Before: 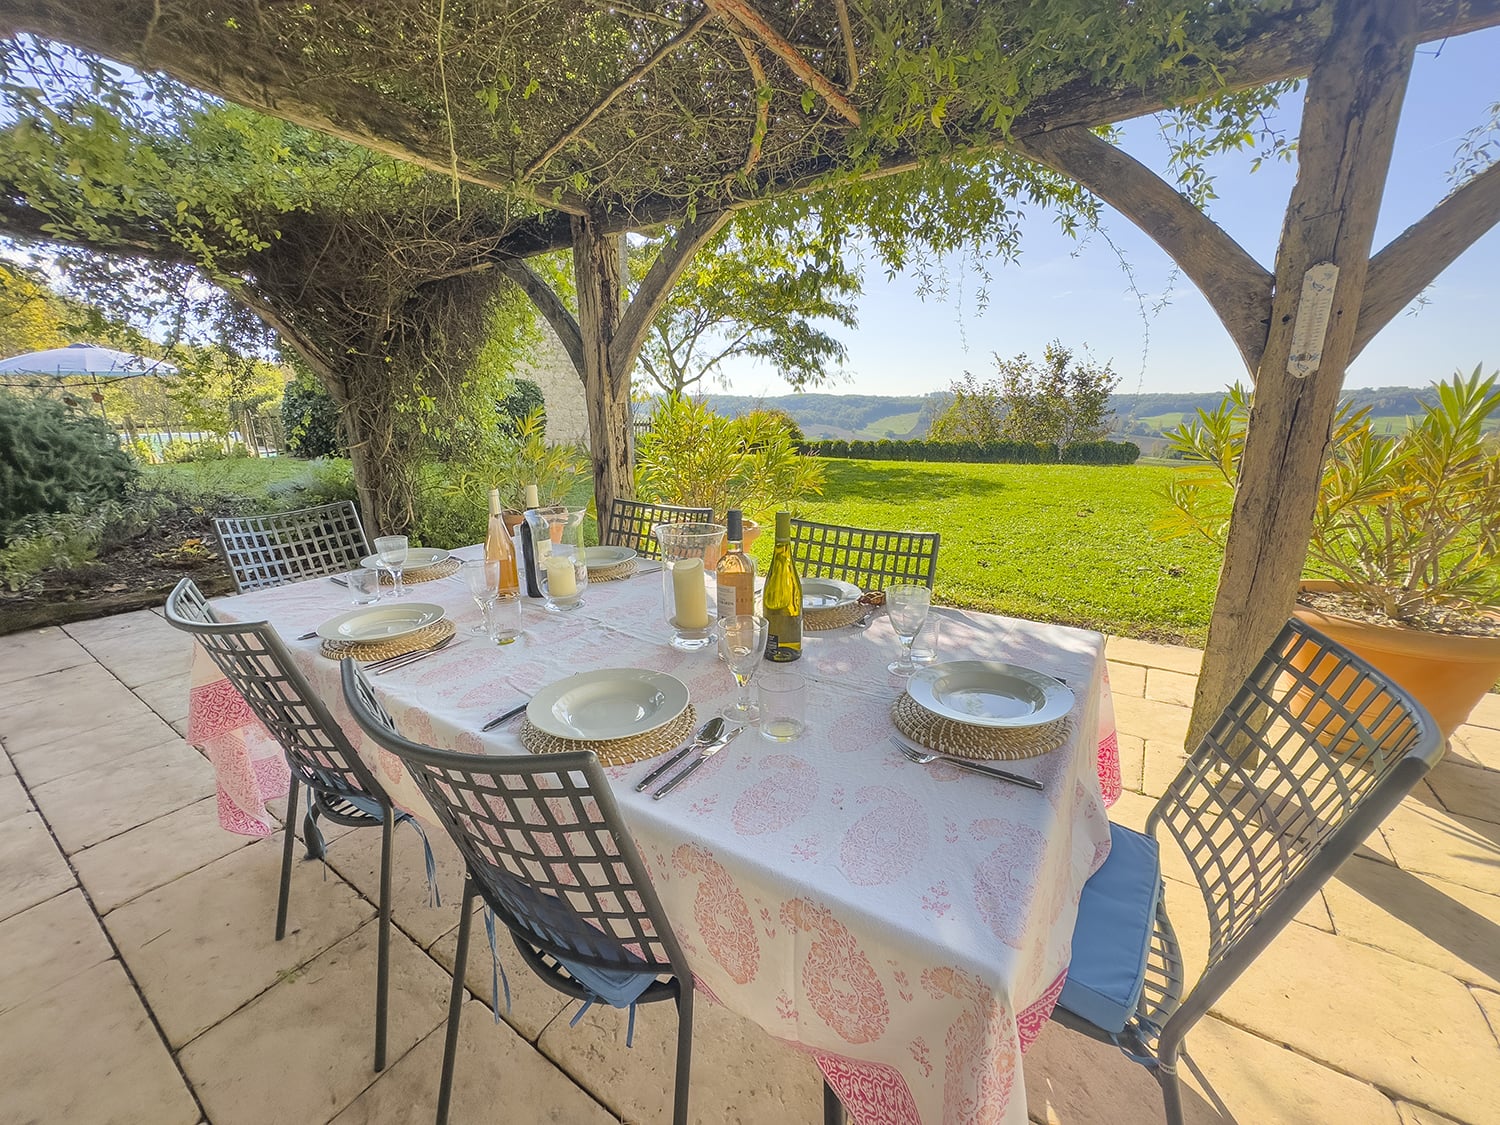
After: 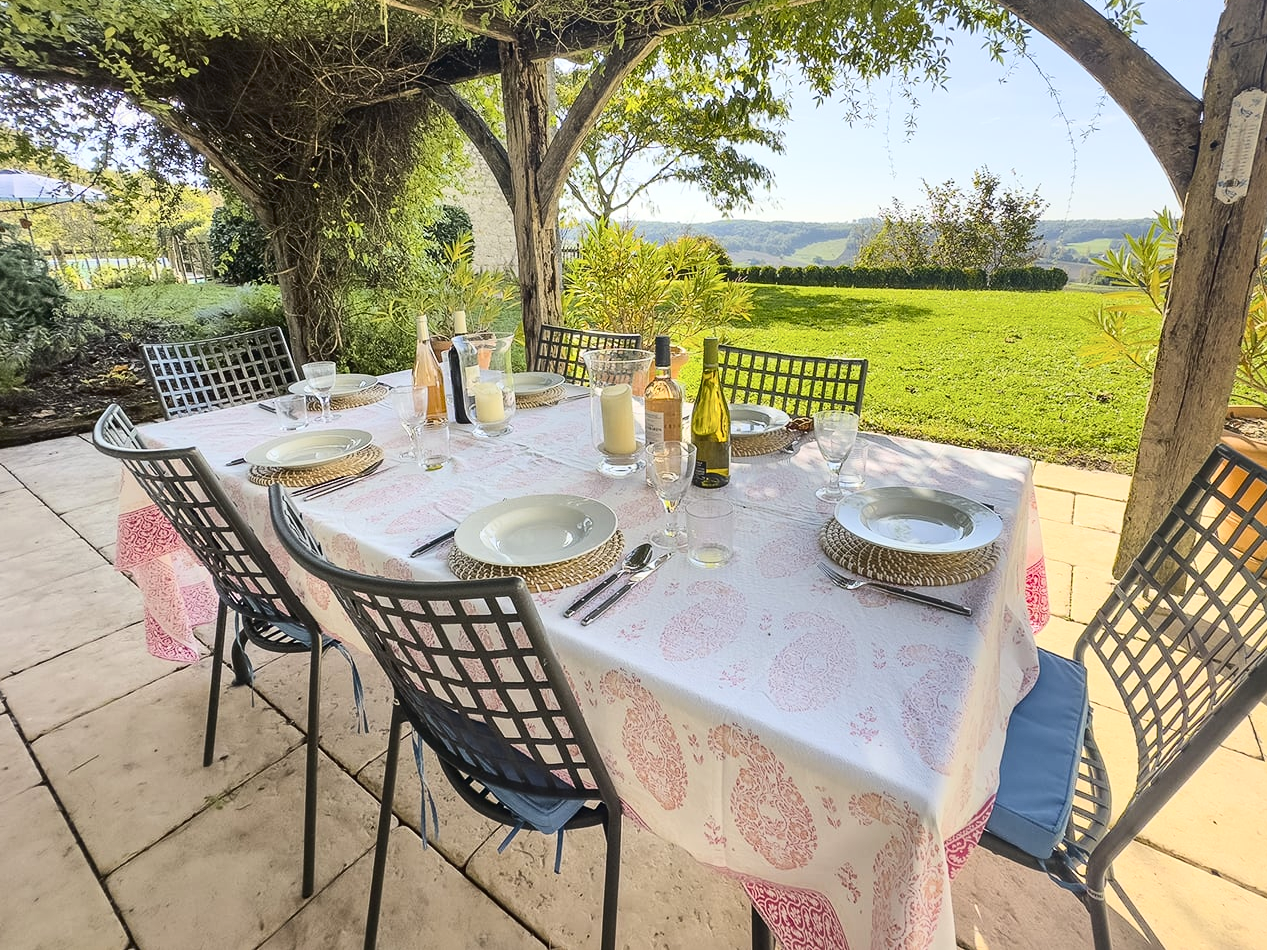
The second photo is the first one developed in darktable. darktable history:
crop and rotate: left 4.842%, top 15.51%, right 10.668%
contrast brightness saturation: contrast 0.28
